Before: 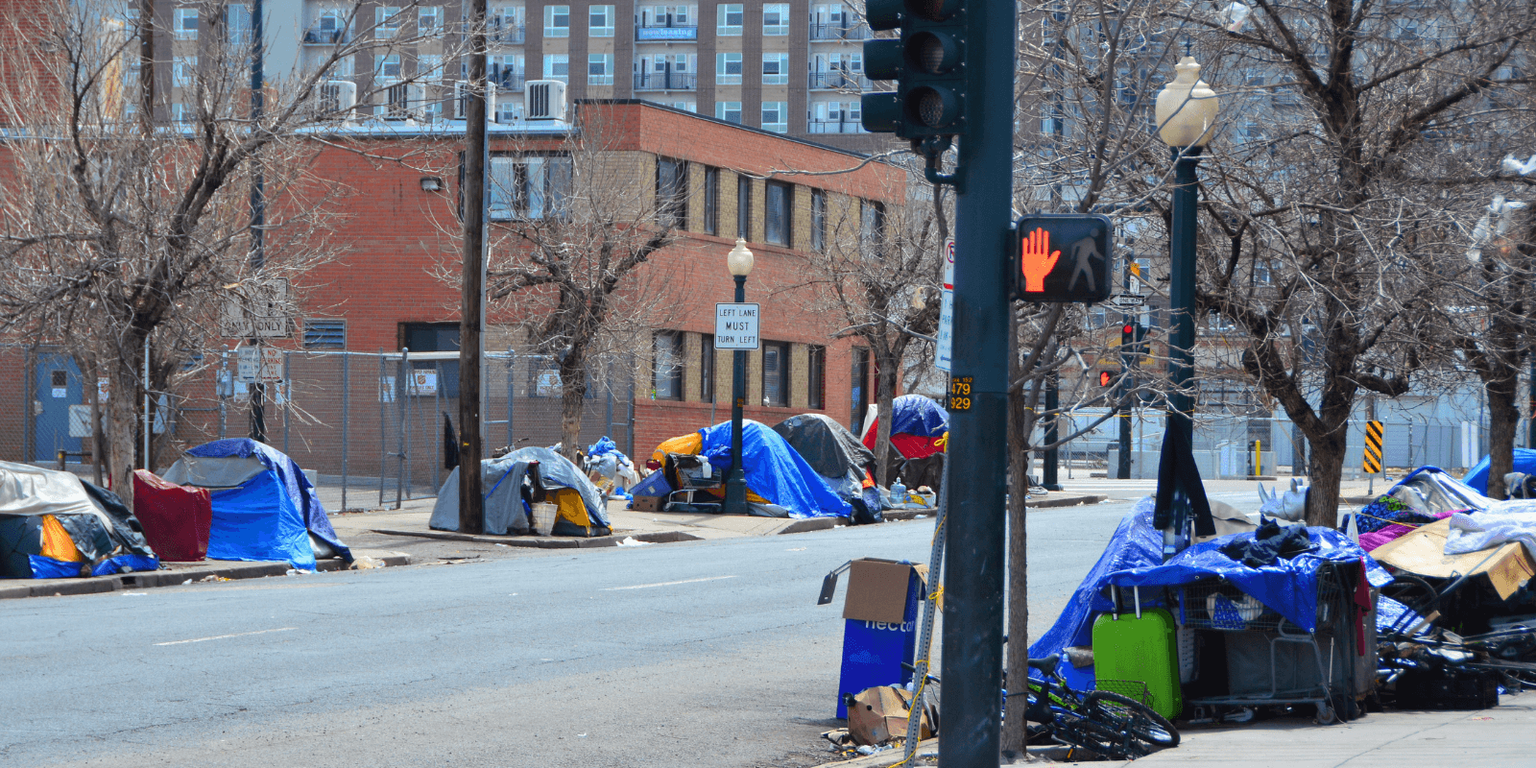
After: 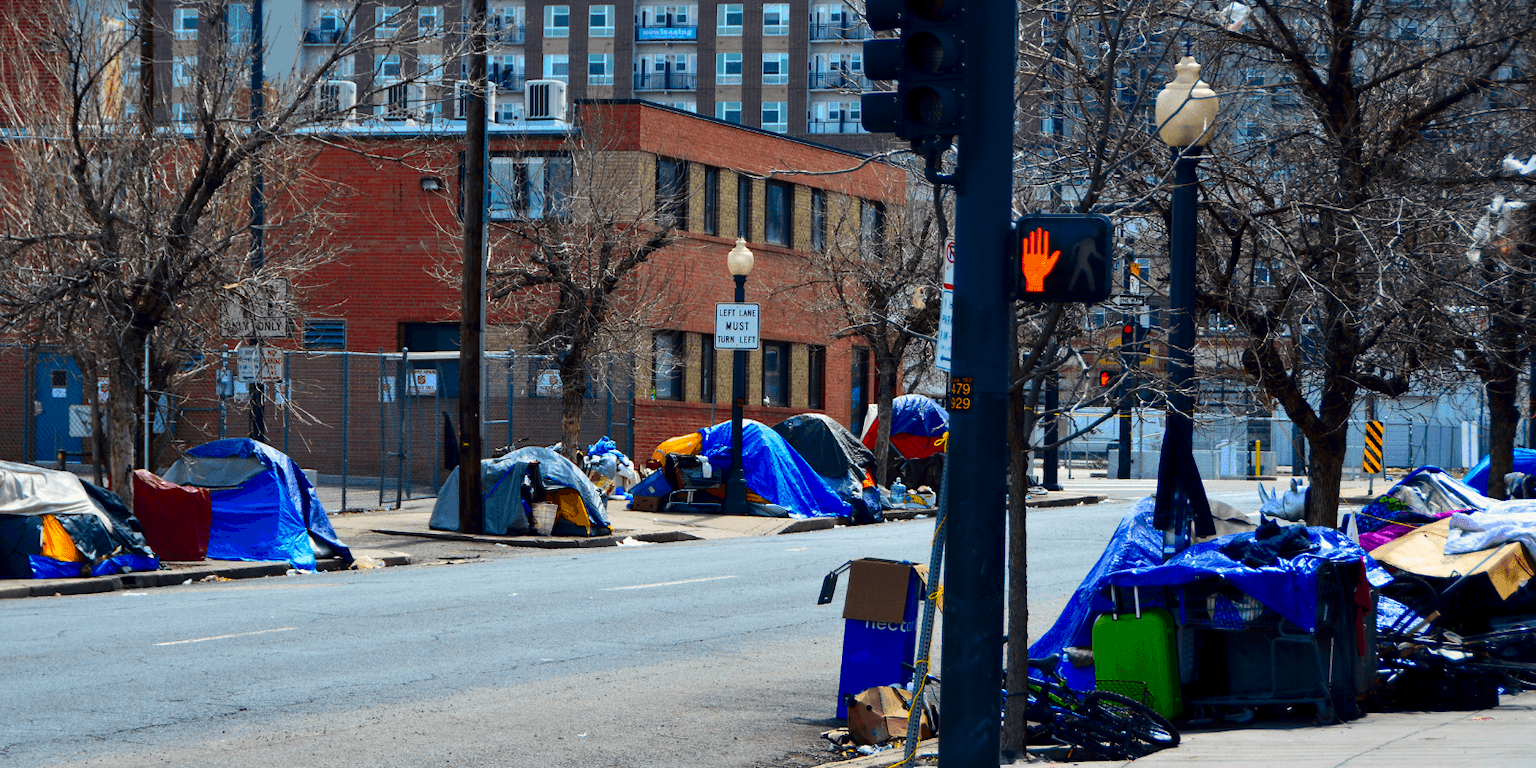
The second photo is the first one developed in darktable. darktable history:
contrast brightness saturation: contrast 0.19, brightness -0.24, saturation 0.11
exposure: black level correction 0, compensate exposure bias true, compensate highlight preservation false
color balance rgb: shadows lift › chroma 2%, shadows lift › hue 217.2°, power › hue 60°, highlights gain › chroma 1%, highlights gain › hue 69.6°, global offset › luminance -0.5%, perceptual saturation grading › global saturation 15%, global vibrance 15%
